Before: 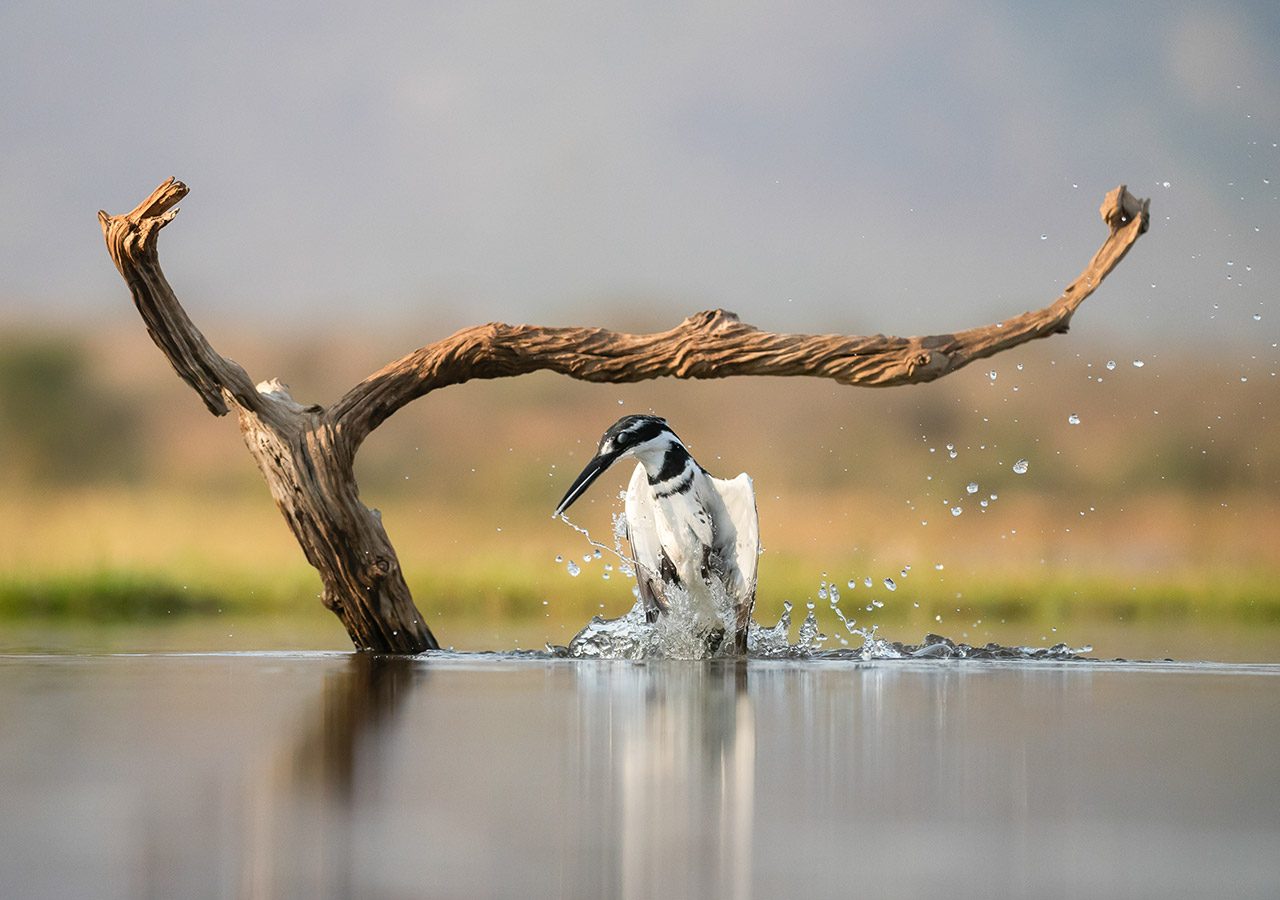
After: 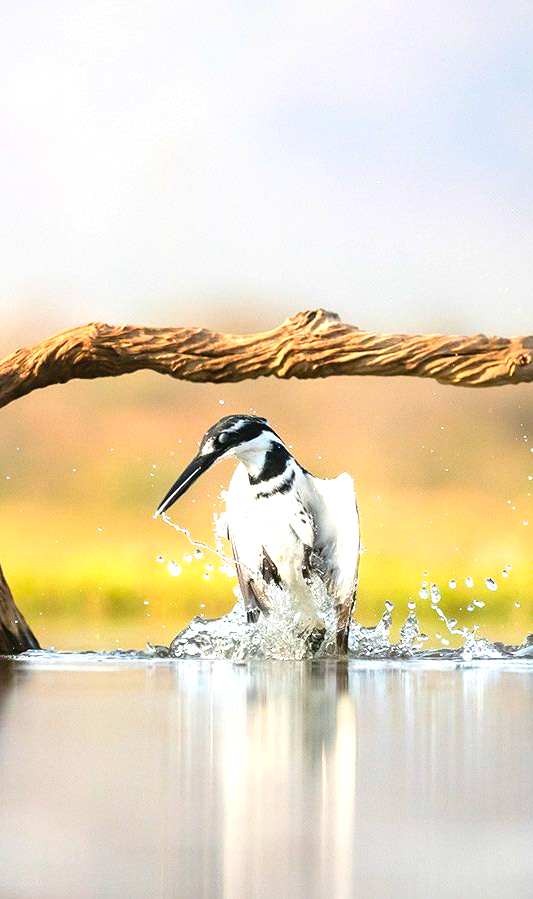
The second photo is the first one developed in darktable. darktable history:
crop: left 31.229%, right 27.105%
contrast brightness saturation: contrast 0.09, saturation 0.28
exposure: black level correction 0, exposure 0.953 EV, compensate exposure bias true, compensate highlight preservation false
